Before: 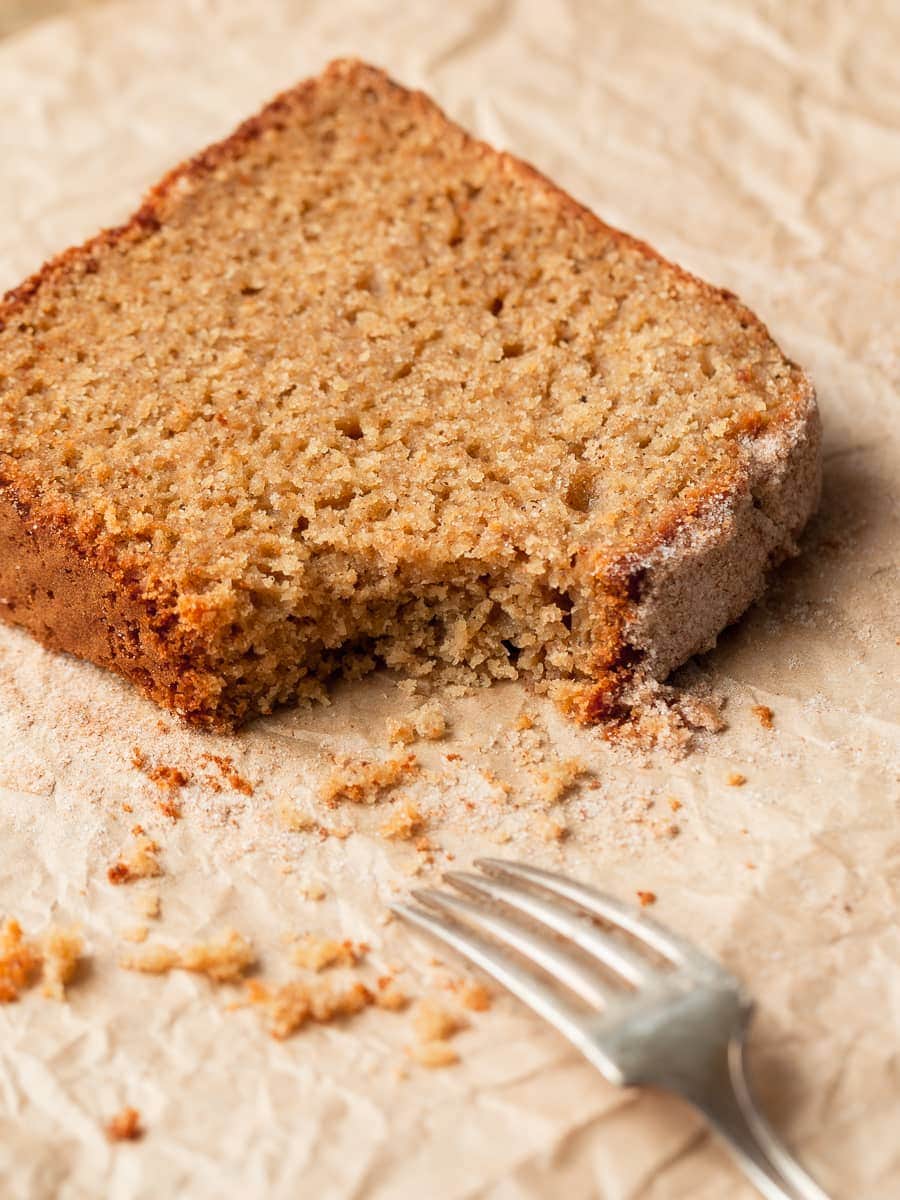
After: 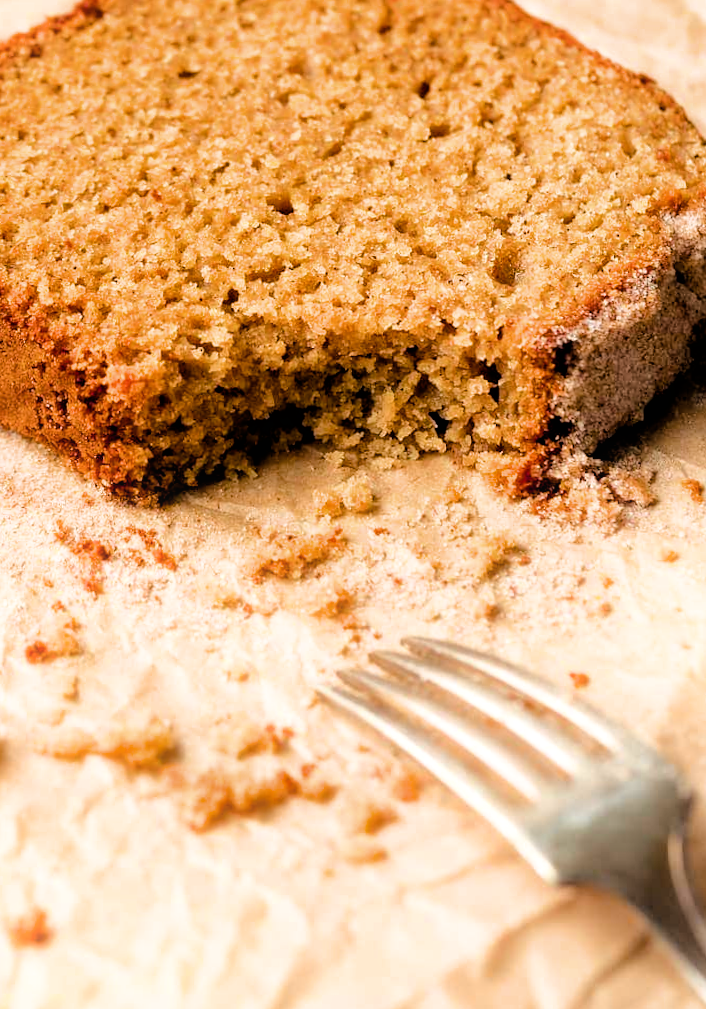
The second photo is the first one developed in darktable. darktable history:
crop and rotate: left 4.842%, top 15.51%, right 10.668%
color balance rgb: perceptual saturation grading › global saturation 25%, perceptual brilliance grading › mid-tones 10%, perceptual brilliance grading › shadows 15%, global vibrance 20%
exposure: exposure -0.116 EV, compensate exposure bias true, compensate highlight preservation false
bloom: size 9%, threshold 100%, strength 7%
rotate and perspective: rotation 0.215°, lens shift (vertical) -0.139, crop left 0.069, crop right 0.939, crop top 0.002, crop bottom 0.996
filmic rgb: black relative exposure -3.57 EV, white relative exposure 2.29 EV, hardness 3.41
shadows and highlights: shadows 10, white point adjustment 1, highlights -40
